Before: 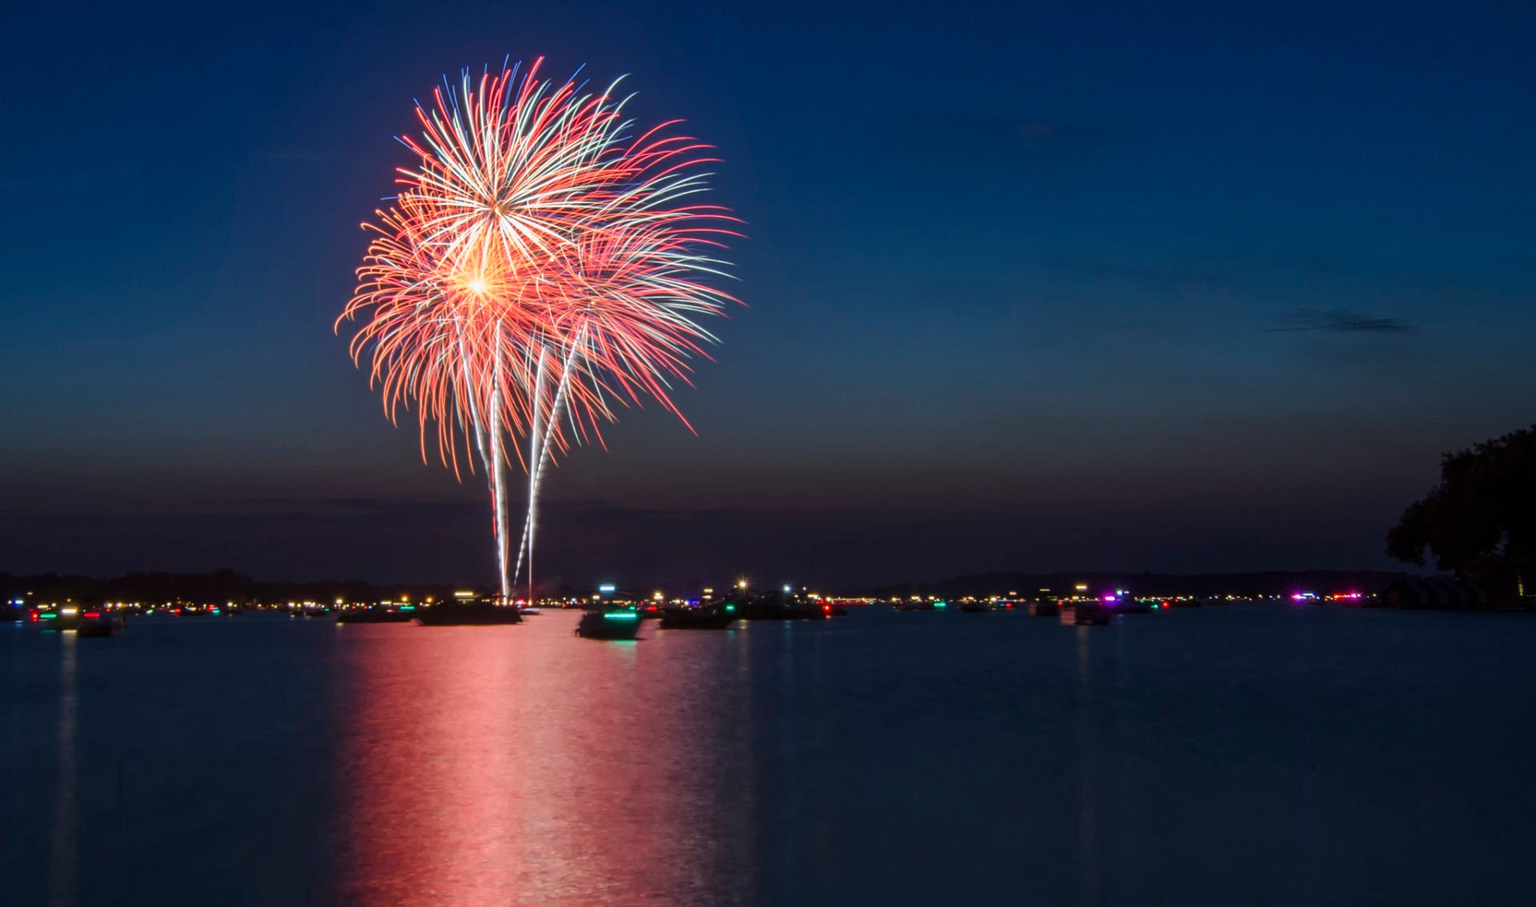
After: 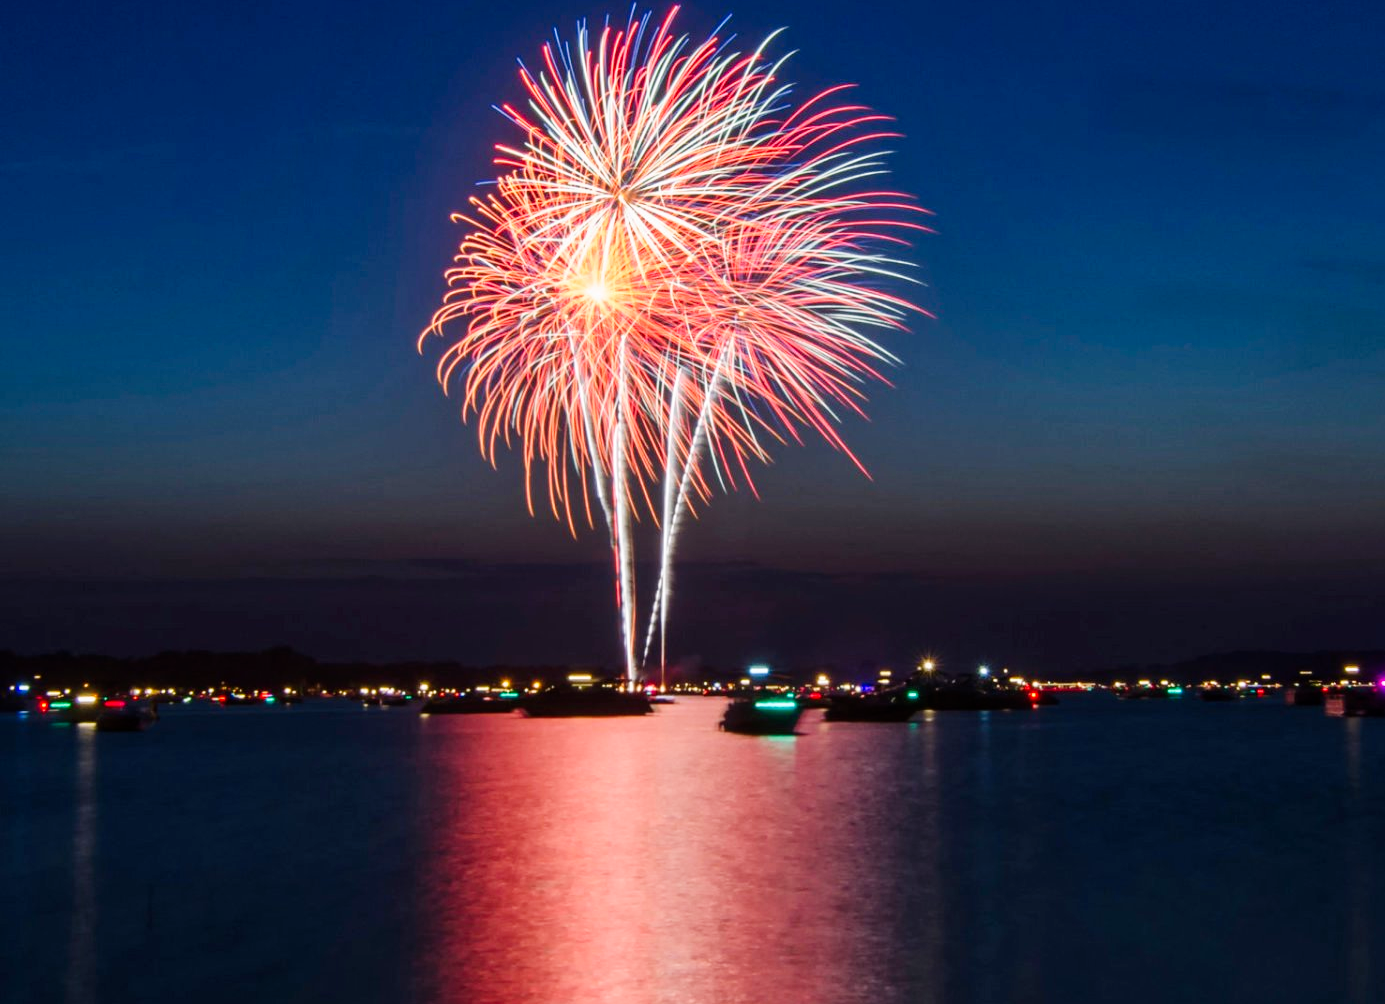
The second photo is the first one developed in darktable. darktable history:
tone curve: curves: ch0 [(0, 0) (0.004, 0.001) (0.02, 0.008) (0.218, 0.218) (0.664, 0.774) (0.832, 0.914) (1, 1)], preserve colors none
crop: top 5.767%, right 27.855%, bottom 5.613%
